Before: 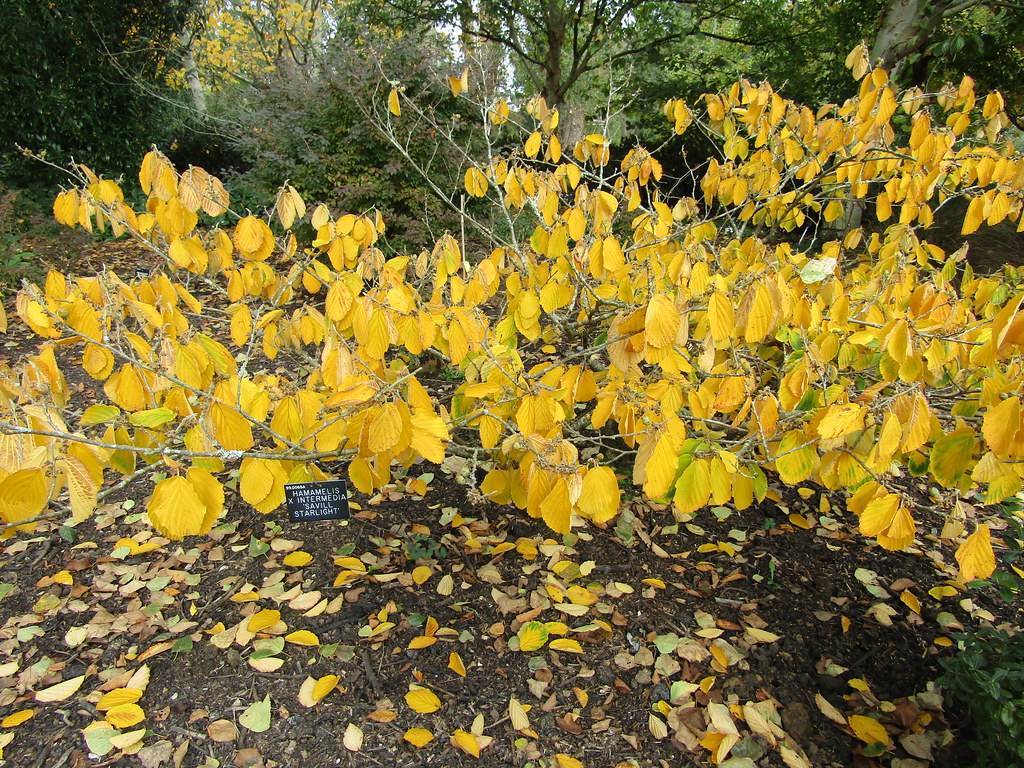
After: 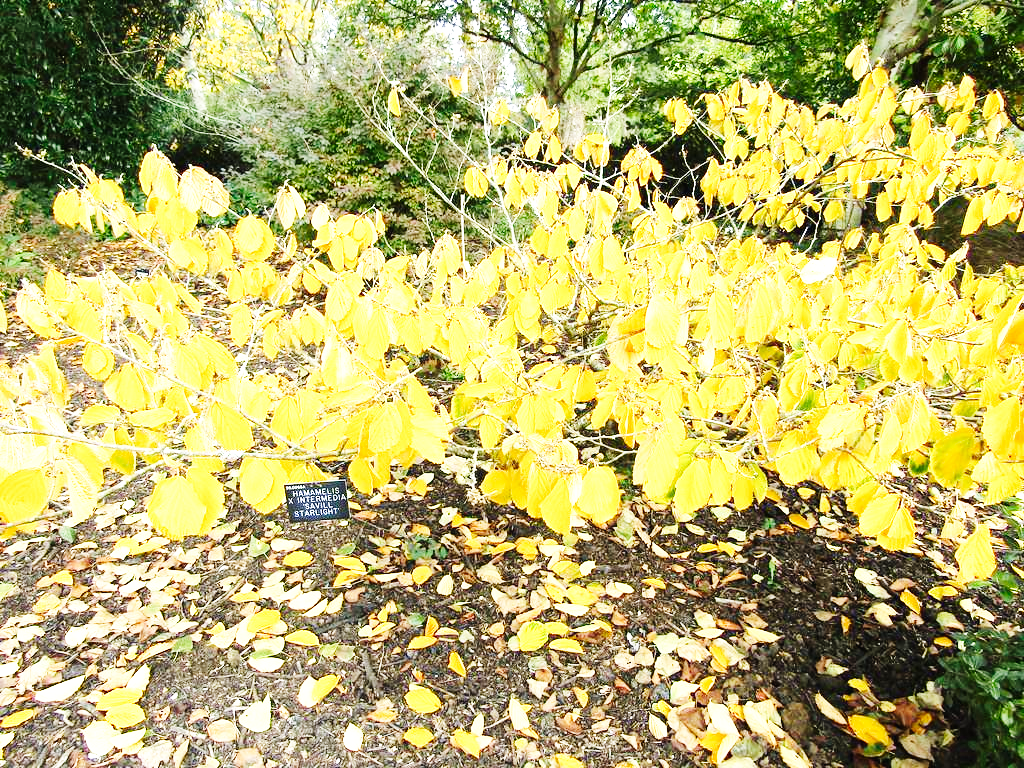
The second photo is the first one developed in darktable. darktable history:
base curve: curves: ch0 [(0, 0.003) (0.001, 0.002) (0.006, 0.004) (0.02, 0.022) (0.048, 0.086) (0.094, 0.234) (0.162, 0.431) (0.258, 0.629) (0.385, 0.8) (0.548, 0.918) (0.751, 0.988) (1, 1)], preserve colors none
exposure: black level correction 0, exposure 0.7 EV, compensate exposure bias true, compensate highlight preservation false
